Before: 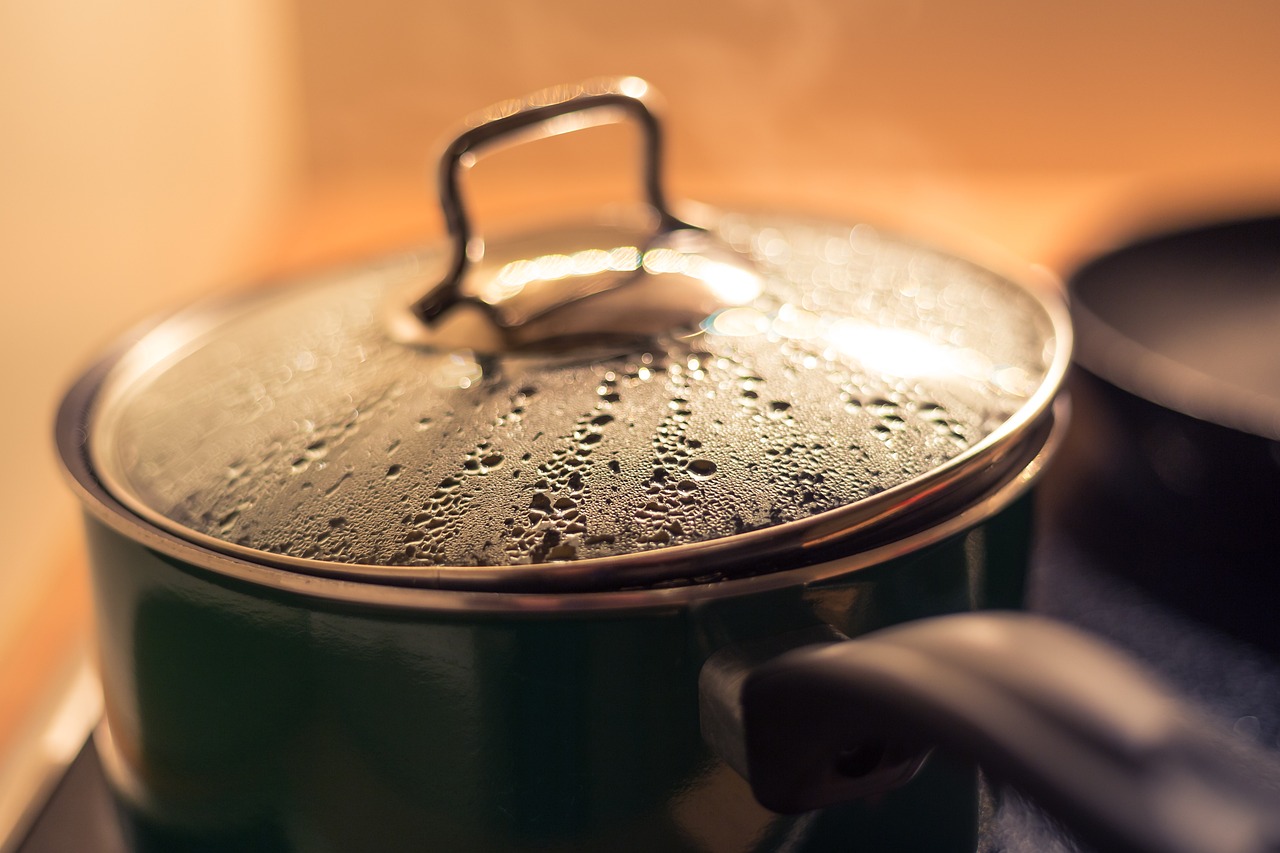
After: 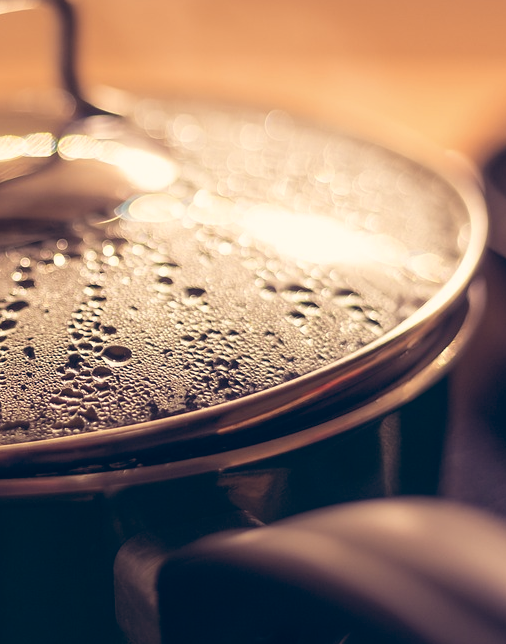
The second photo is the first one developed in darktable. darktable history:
crop: left 45.721%, top 13.393%, right 14.118%, bottom 10.01%
color balance: lift [1.003, 0.993, 1.001, 1.007], gamma [1.018, 1.072, 0.959, 0.928], gain [0.974, 0.873, 1.031, 1.127]
color correction: highlights a* 19.59, highlights b* 27.49, shadows a* 3.46, shadows b* -17.28, saturation 0.73
color calibration: x 0.355, y 0.367, temperature 4700.38 K
